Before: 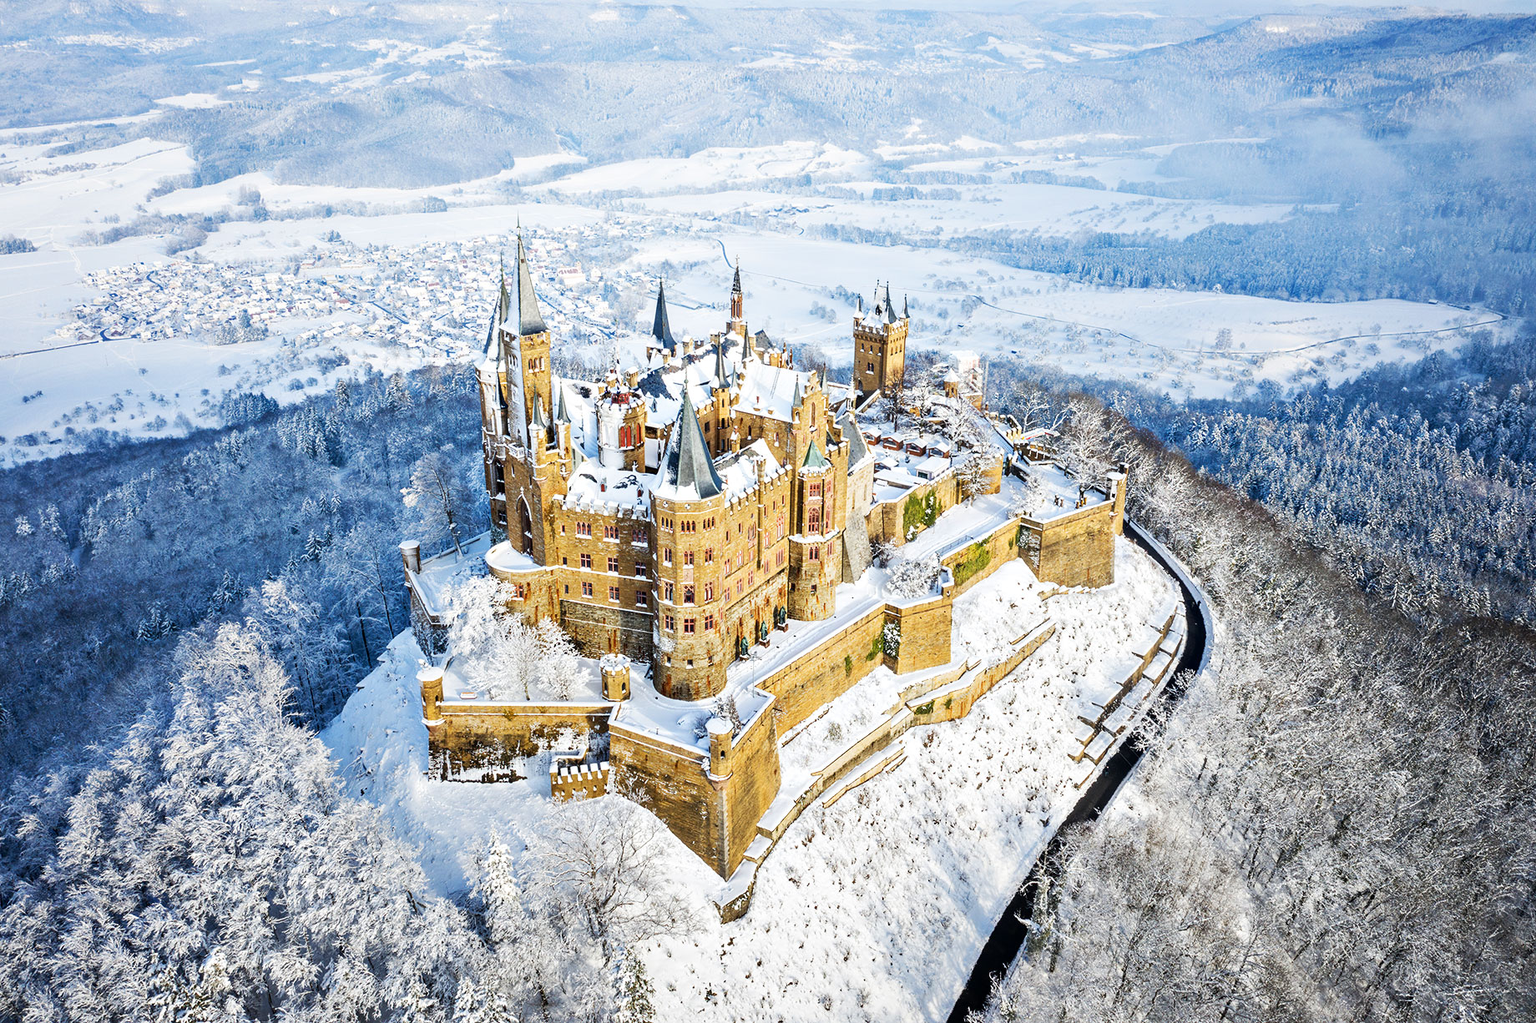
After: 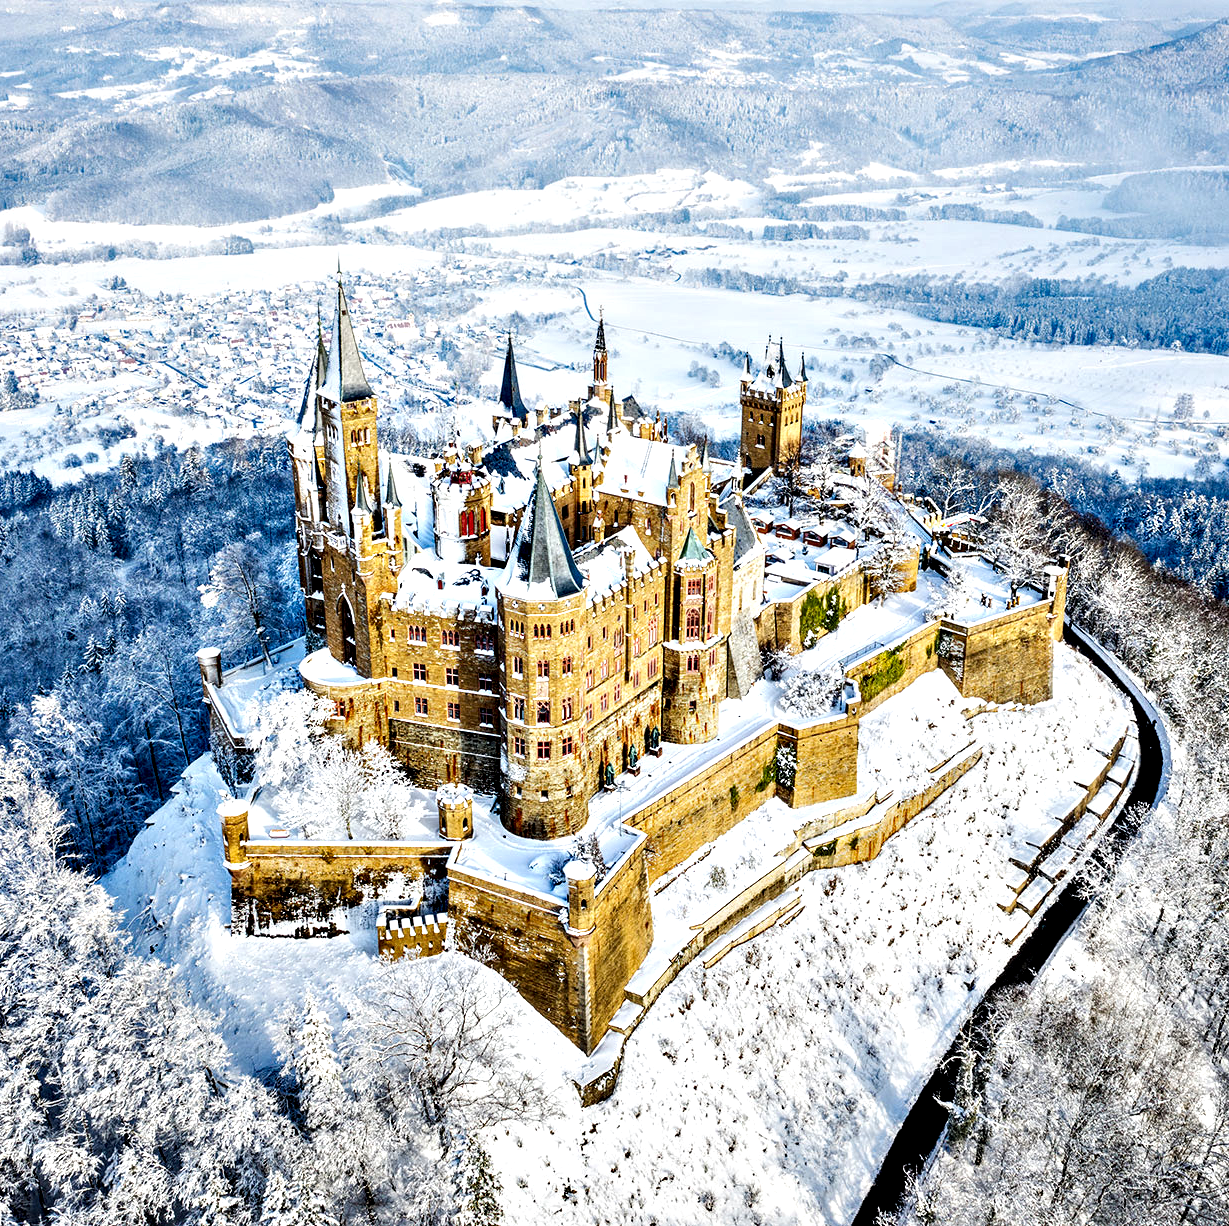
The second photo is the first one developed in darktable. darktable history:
contrast equalizer: y [[0.6 ×6], [0.55 ×6], [0 ×6], [0 ×6], [0 ×6]]
crop: left 15.375%, right 17.825%
local contrast: highlights 91%, shadows 83%
